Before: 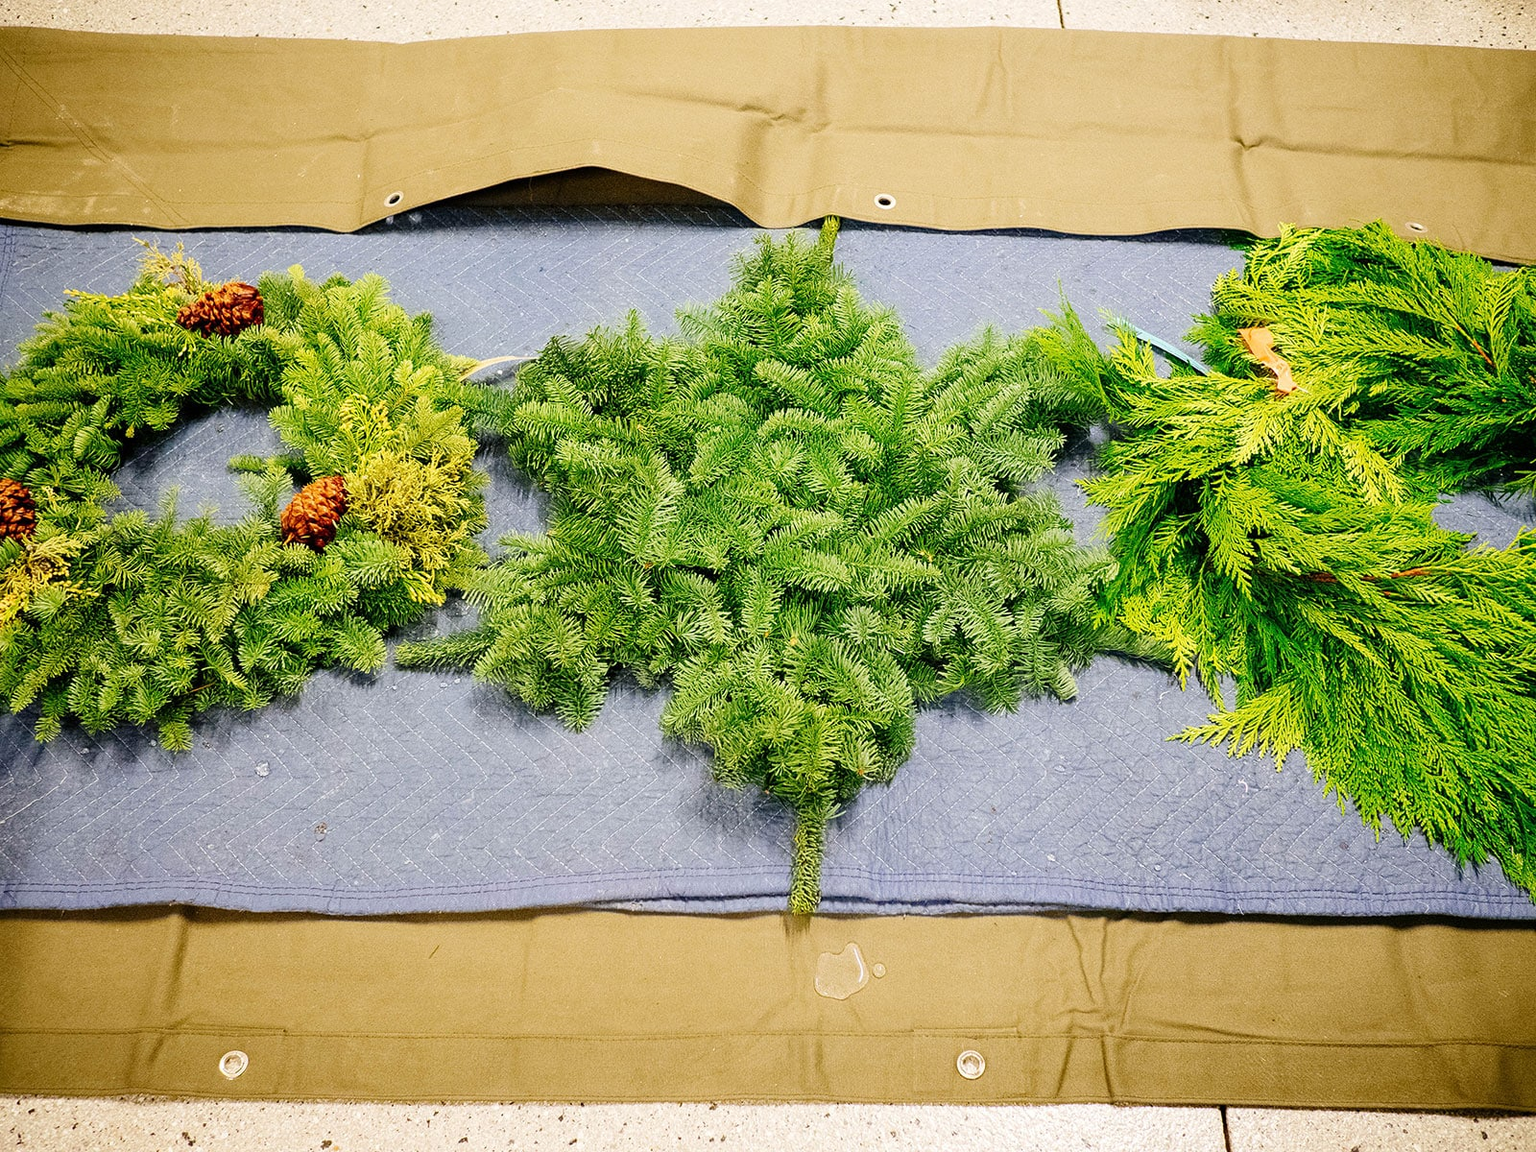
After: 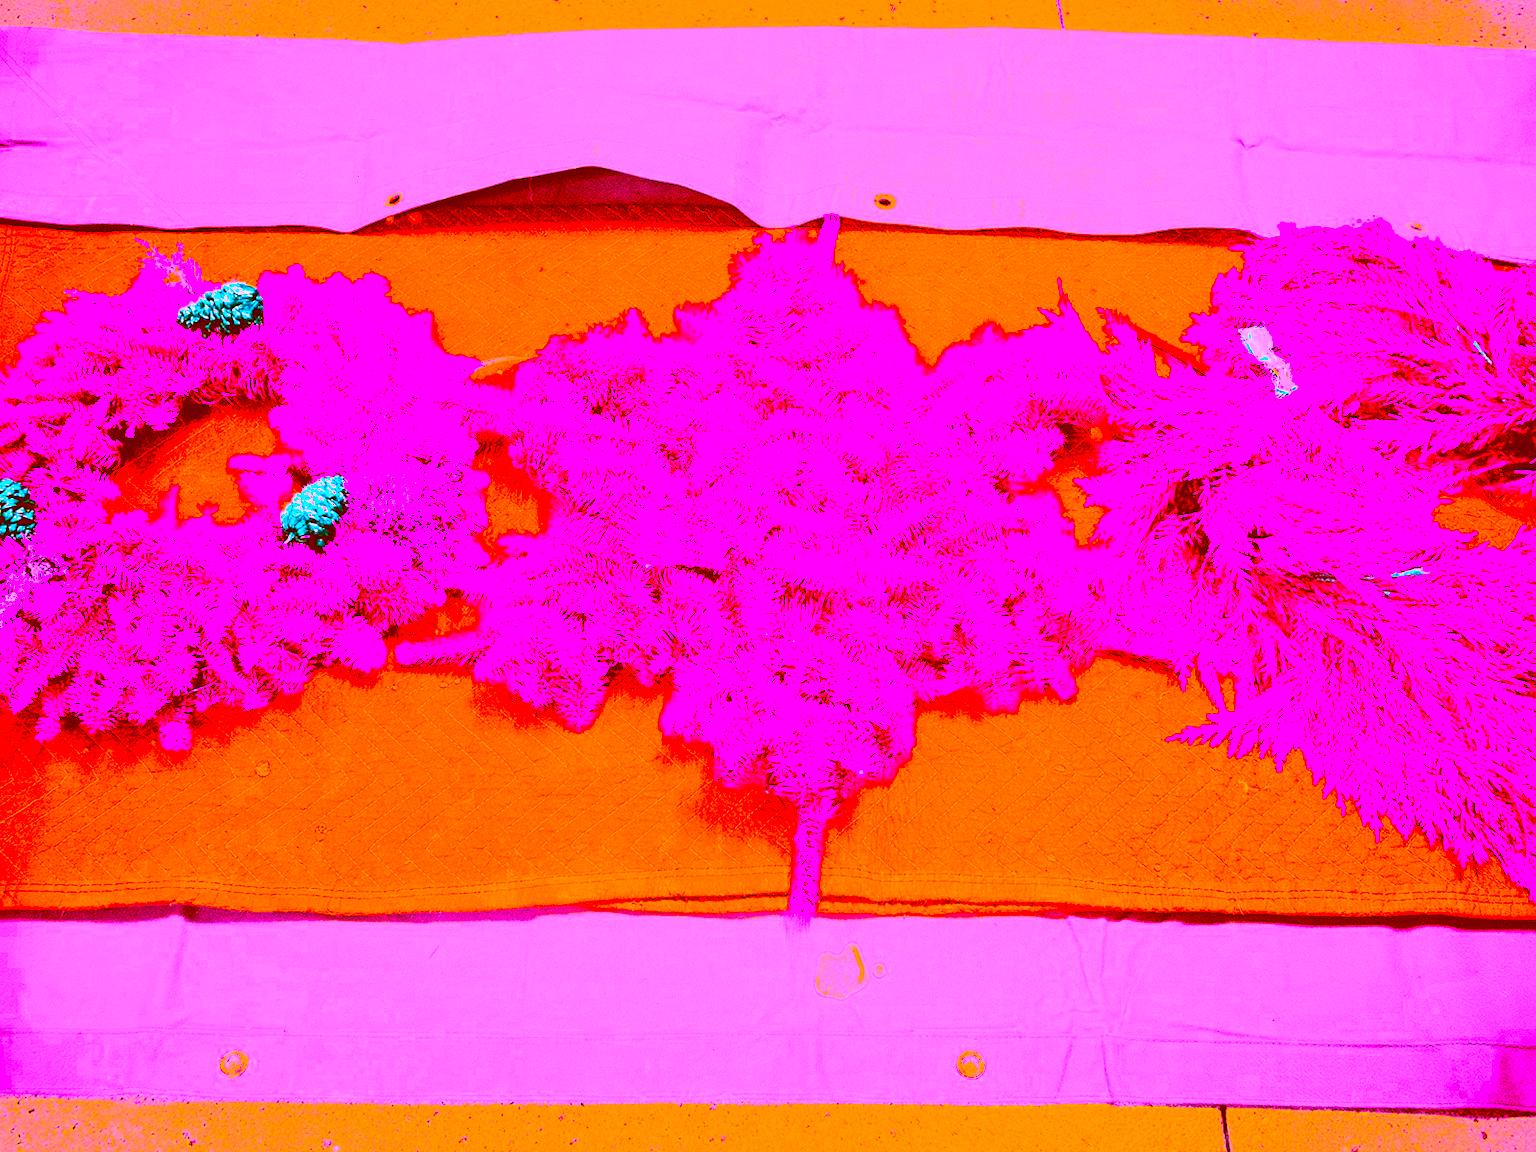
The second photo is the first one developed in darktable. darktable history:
exposure: black level correction 0.001, exposure 1.129 EV, compensate exposure bias true, compensate highlight preservation false
white balance: red 0.931, blue 1.11
color correction: highlights a* -39.68, highlights b* -40, shadows a* -40, shadows b* -40, saturation -3
tone curve: curves: ch0 [(0, 0) (0.055, 0.057) (0.258, 0.307) (0.434, 0.543) (0.517, 0.657) (0.745, 0.874) (1, 1)]; ch1 [(0, 0) (0.346, 0.307) (0.418, 0.383) (0.46, 0.439) (0.482, 0.493) (0.502, 0.503) (0.517, 0.514) (0.55, 0.561) (0.588, 0.603) (0.646, 0.688) (1, 1)]; ch2 [(0, 0) (0.346, 0.34) (0.431, 0.45) (0.485, 0.499) (0.5, 0.503) (0.527, 0.525) (0.545, 0.562) (0.679, 0.706) (1, 1)], color space Lab, independent channels, preserve colors none
